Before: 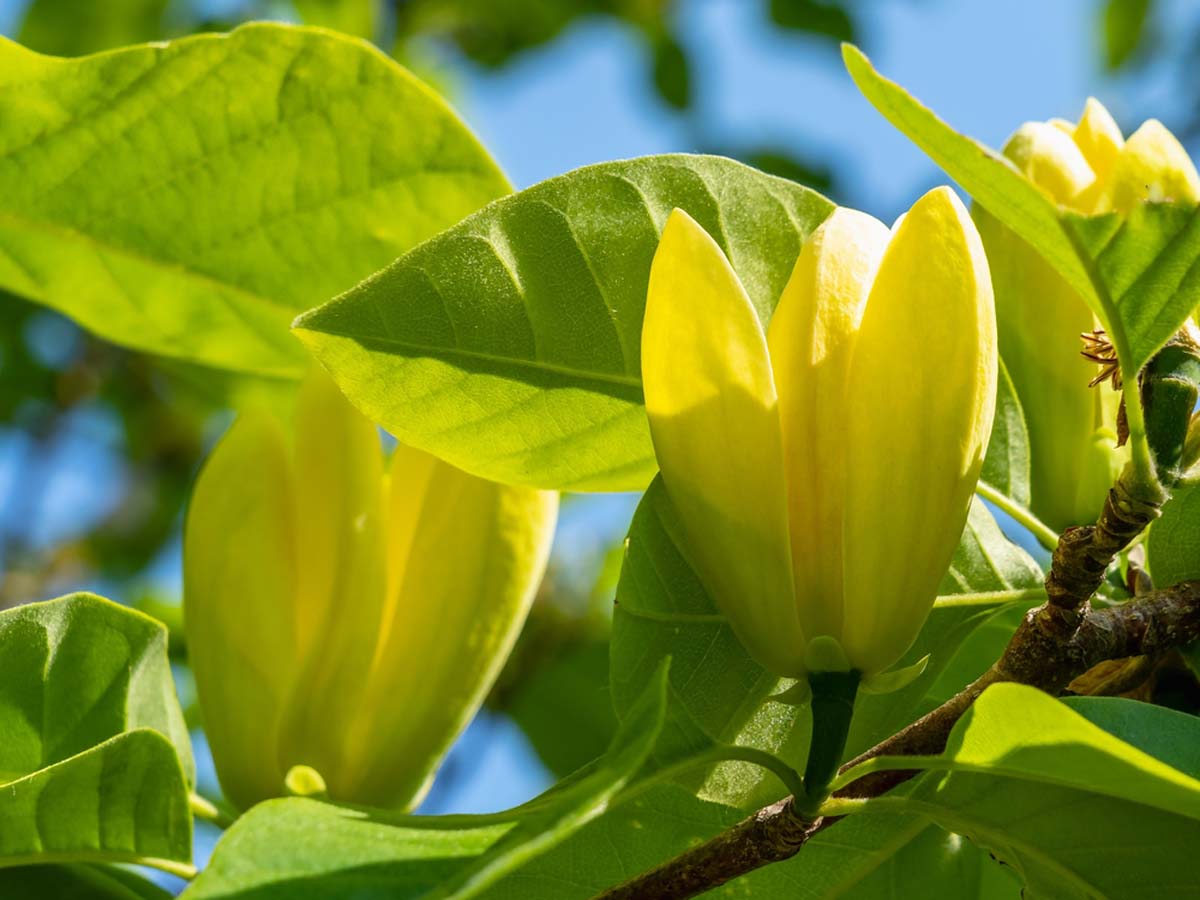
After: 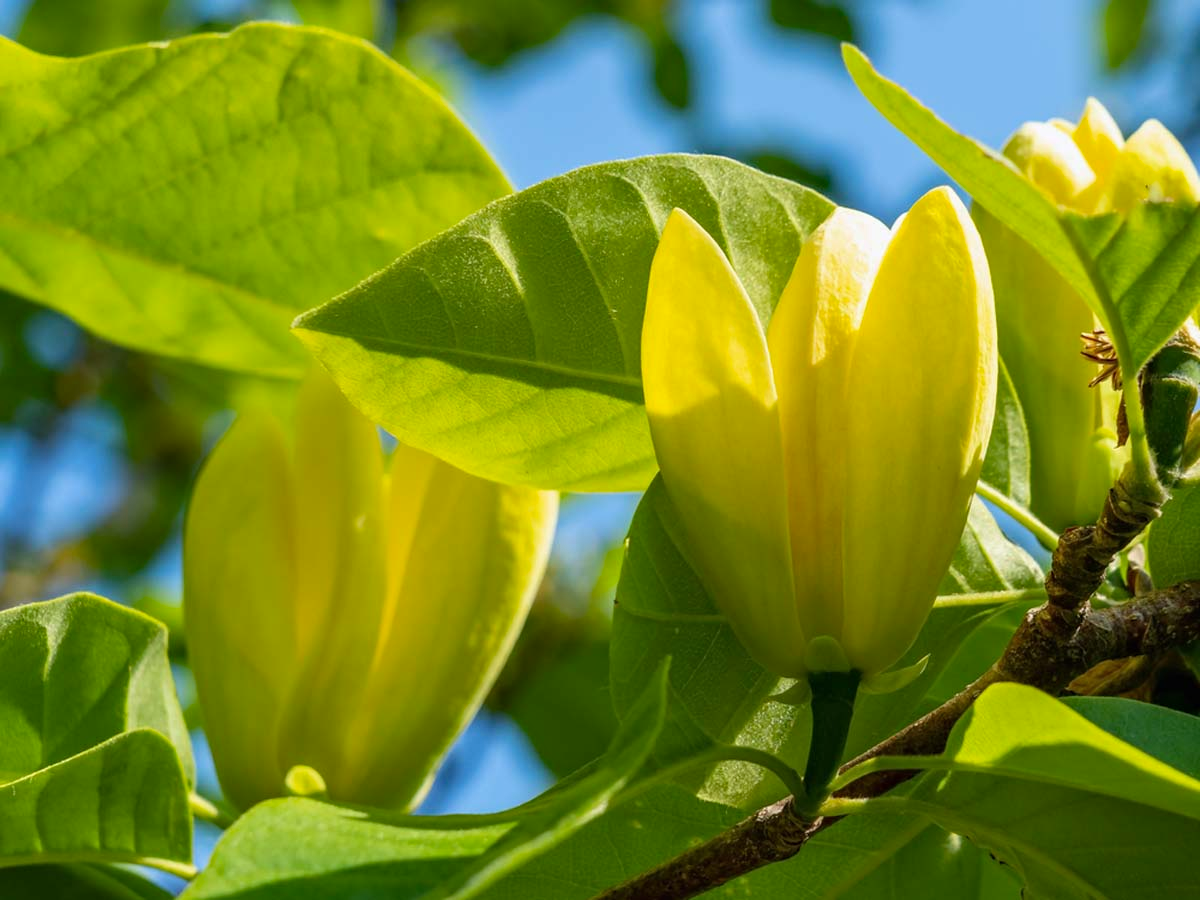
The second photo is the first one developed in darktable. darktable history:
haze removal: compatibility mode true, adaptive false
exposure: exposure -0.044 EV, compensate highlight preservation false
